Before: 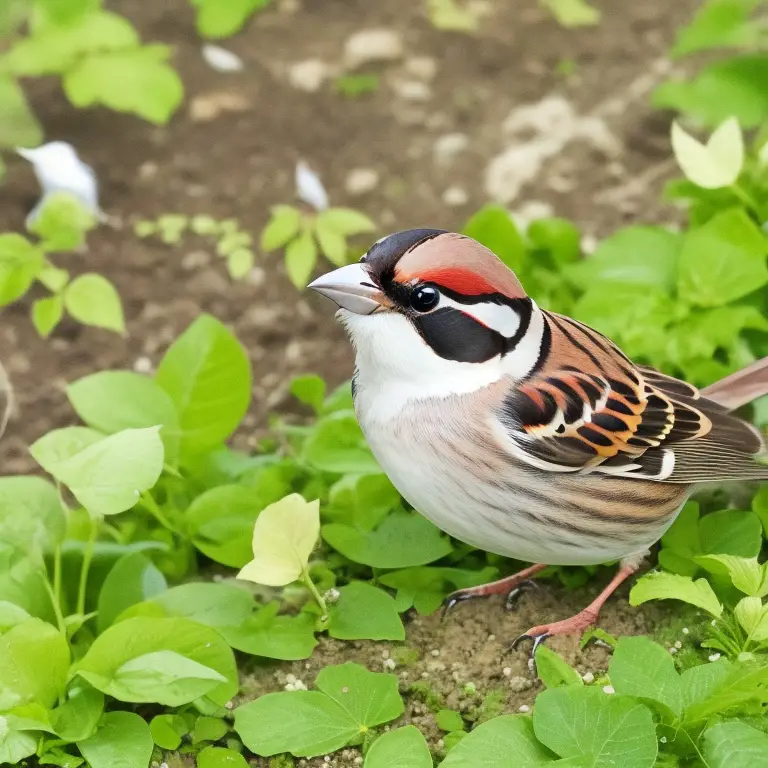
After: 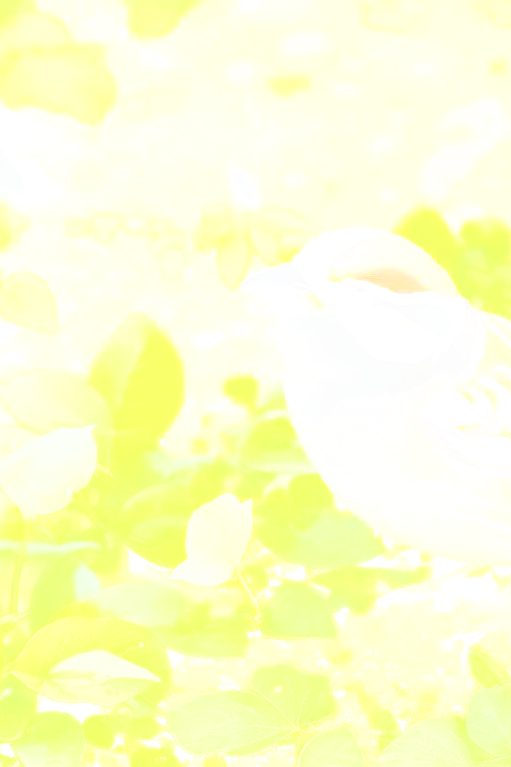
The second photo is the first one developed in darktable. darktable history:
crop and rotate: left 8.786%, right 24.548%
base curve: curves: ch0 [(0, 0) (0.008, 0.007) (0.022, 0.029) (0.048, 0.089) (0.092, 0.197) (0.191, 0.399) (0.275, 0.534) (0.357, 0.65) (0.477, 0.78) (0.542, 0.833) (0.799, 0.973) (1, 1)], preserve colors none
bloom: size 70%, threshold 25%, strength 70%
exposure: black level correction -0.005, exposure 0.622 EV, compensate highlight preservation false
sharpen: on, module defaults
